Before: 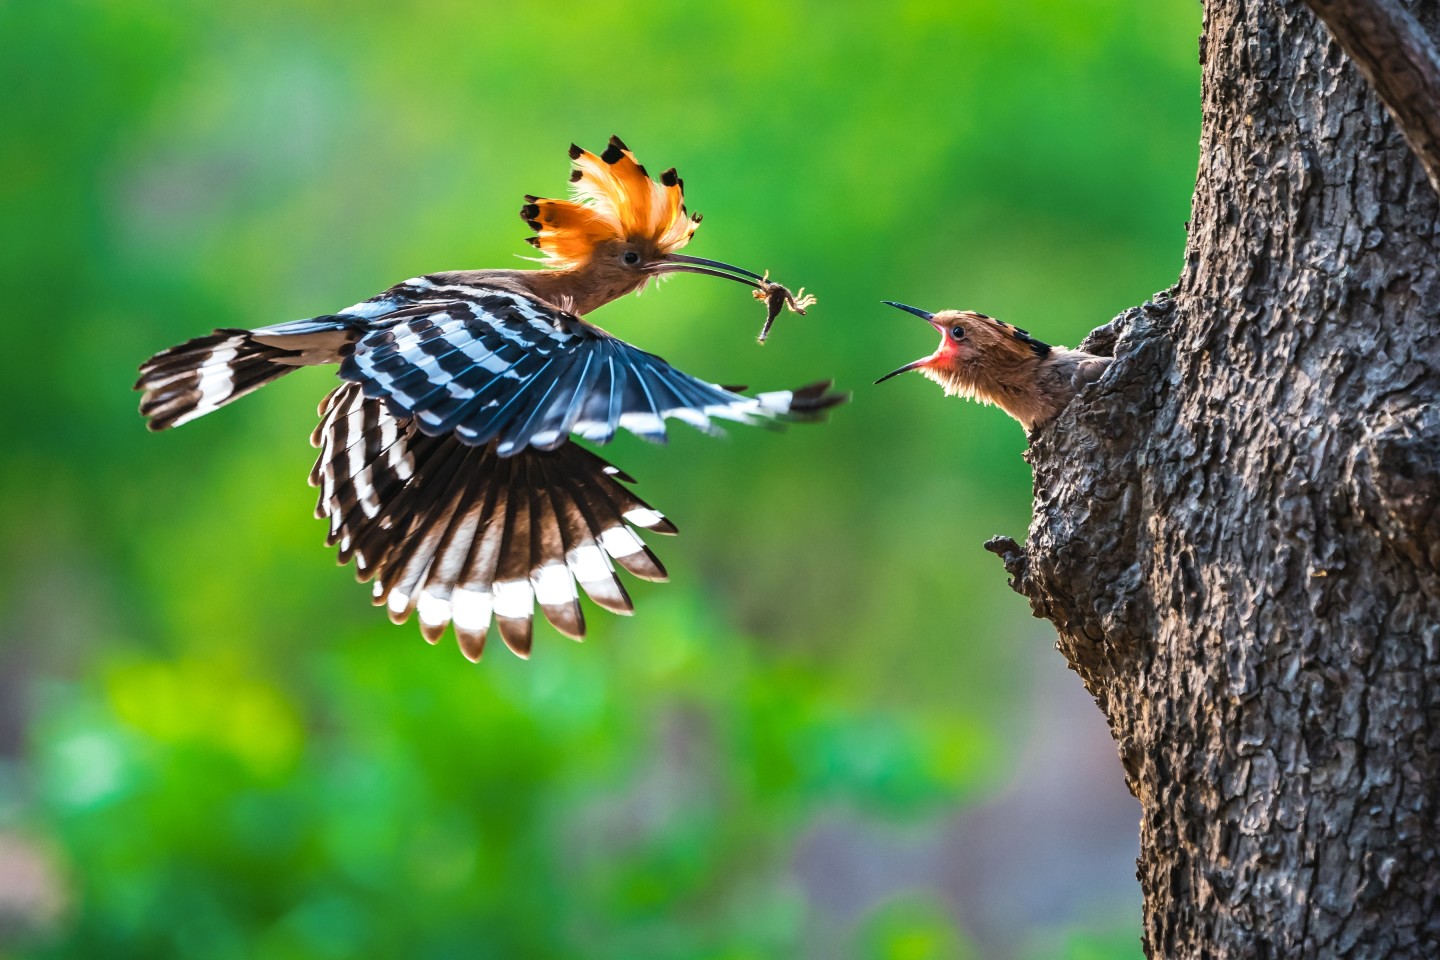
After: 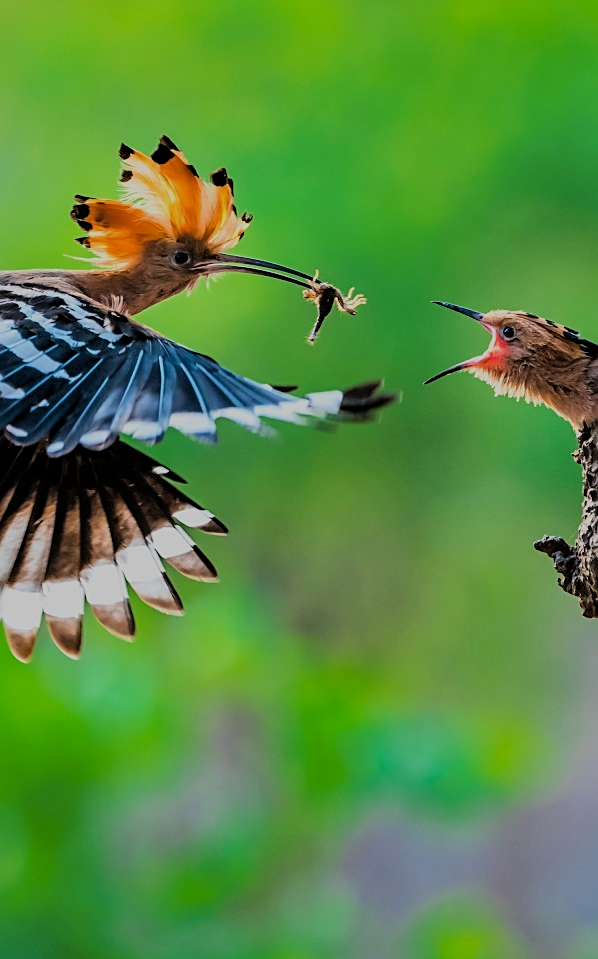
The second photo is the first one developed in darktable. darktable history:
filmic rgb: middle gray luminance 18.13%, black relative exposure -7.53 EV, white relative exposure 8.47 EV, target black luminance 0%, hardness 2.23, latitude 17.38%, contrast 0.877, highlights saturation mix 5.78%, shadows ↔ highlights balance 10.41%, color science v6 (2022)
sharpen: on, module defaults
crop: left 31.276%, right 27.169%
